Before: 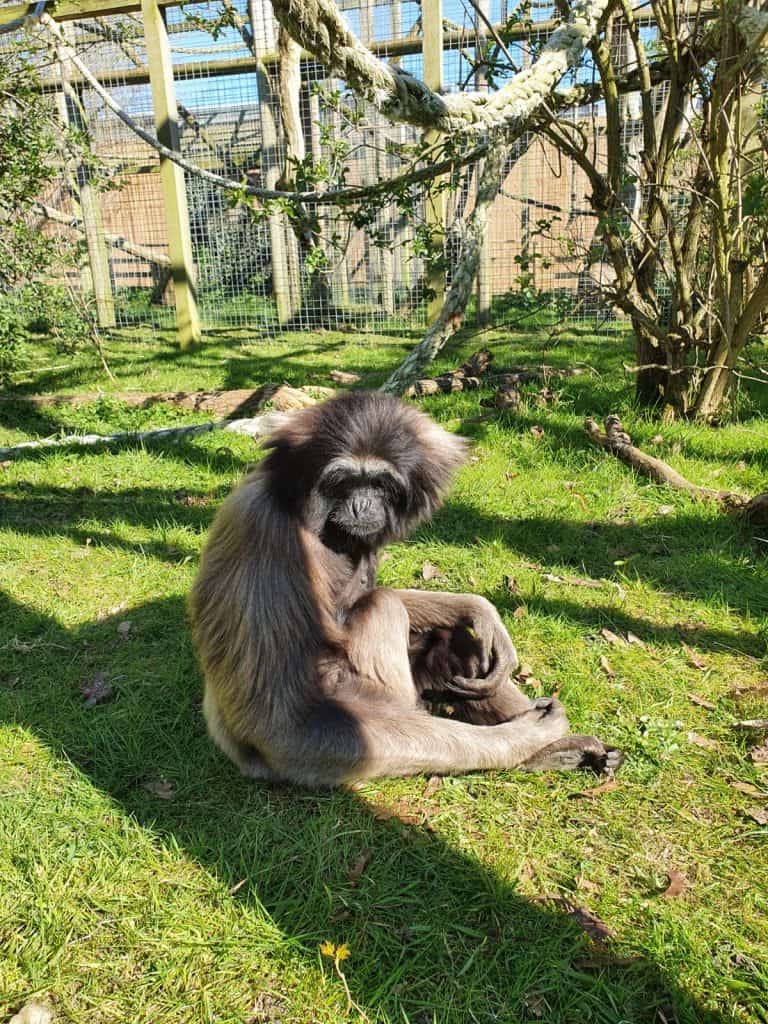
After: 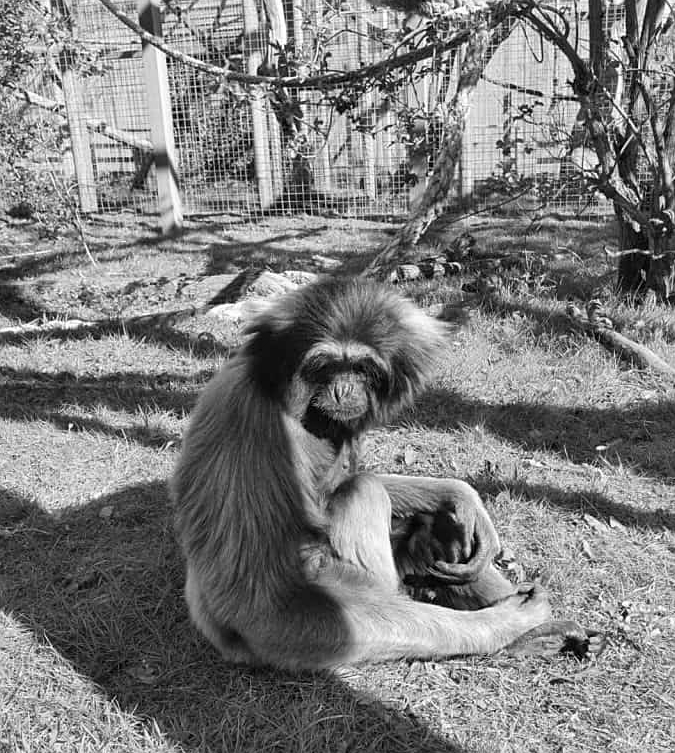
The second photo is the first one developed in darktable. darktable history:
monochrome: on, module defaults
white balance: red 1, blue 1
sharpen: amount 0.2
crop and rotate: left 2.425%, top 11.305%, right 9.6%, bottom 15.08%
